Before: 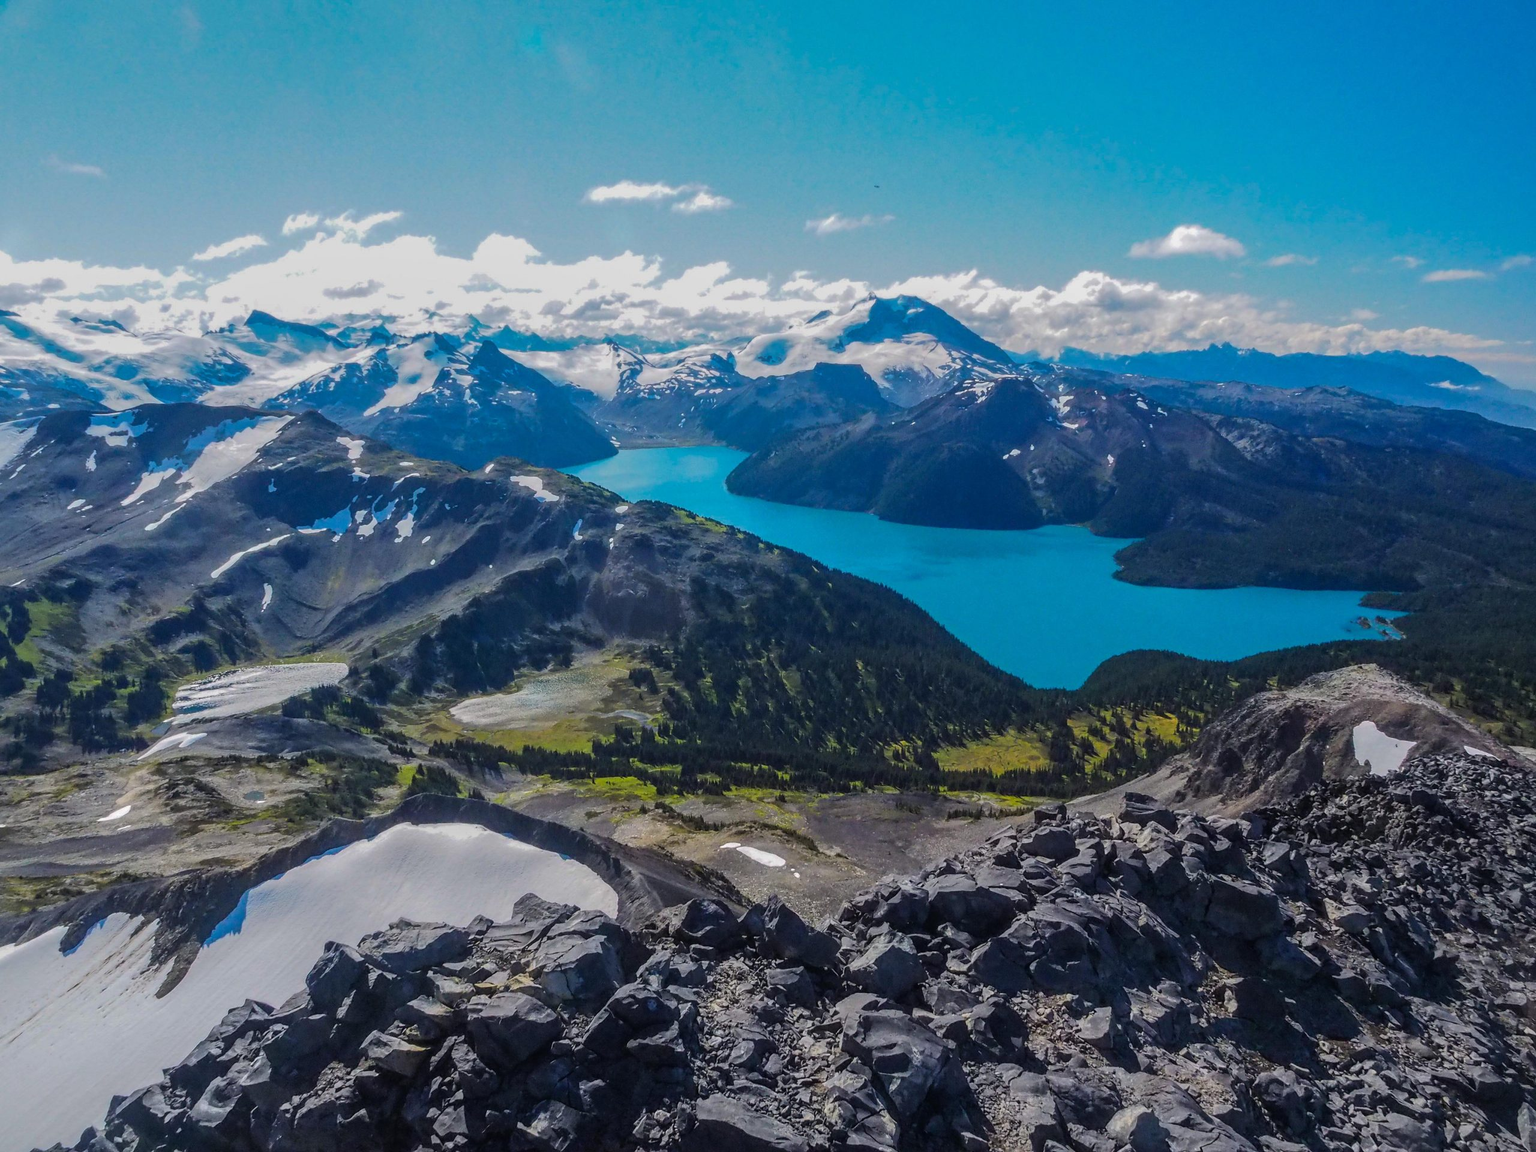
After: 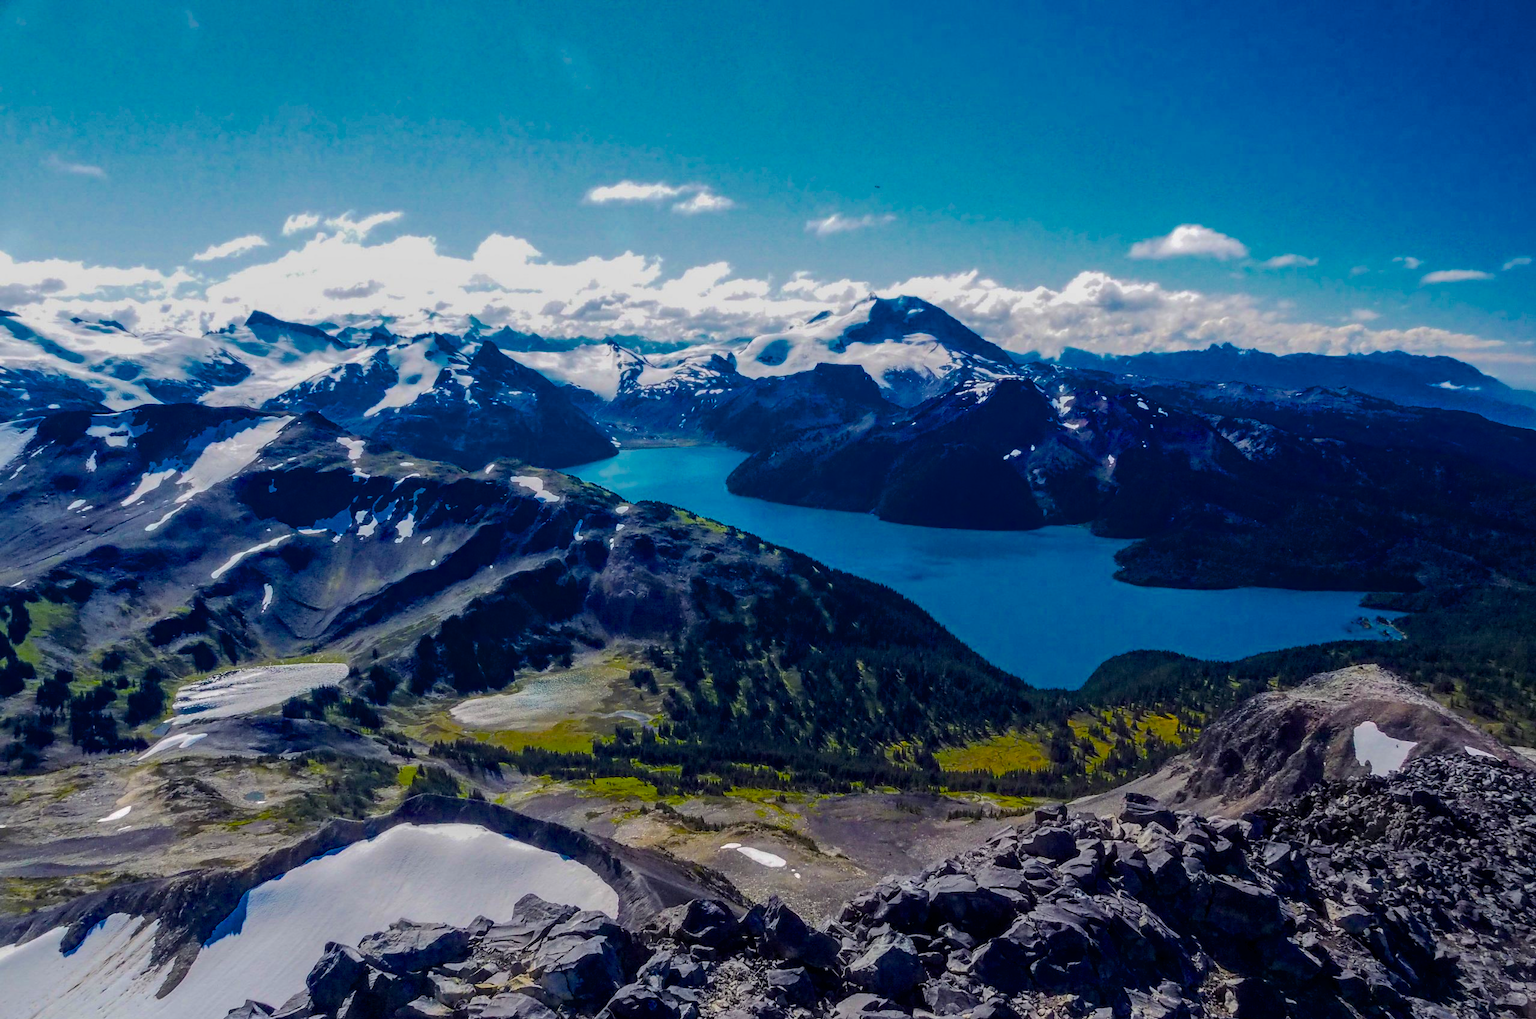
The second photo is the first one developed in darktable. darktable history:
color balance rgb: shadows lift › chroma 3.222%, shadows lift › hue 281.37°, global offset › luminance -0.291%, global offset › hue 262.35°, perceptual saturation grading › global saturation 30.237%, global vibrance 7.408%, saturation formula JzAzBz (2021)
crop and rotate: top 0%, bottom 11.558%
